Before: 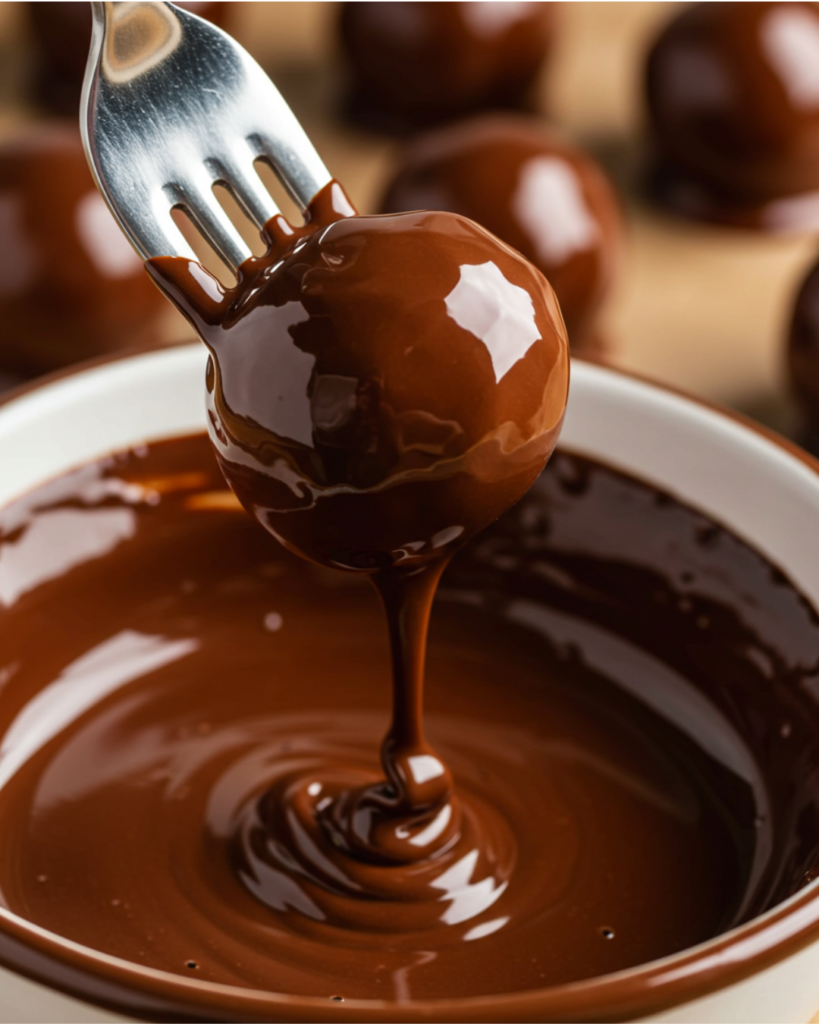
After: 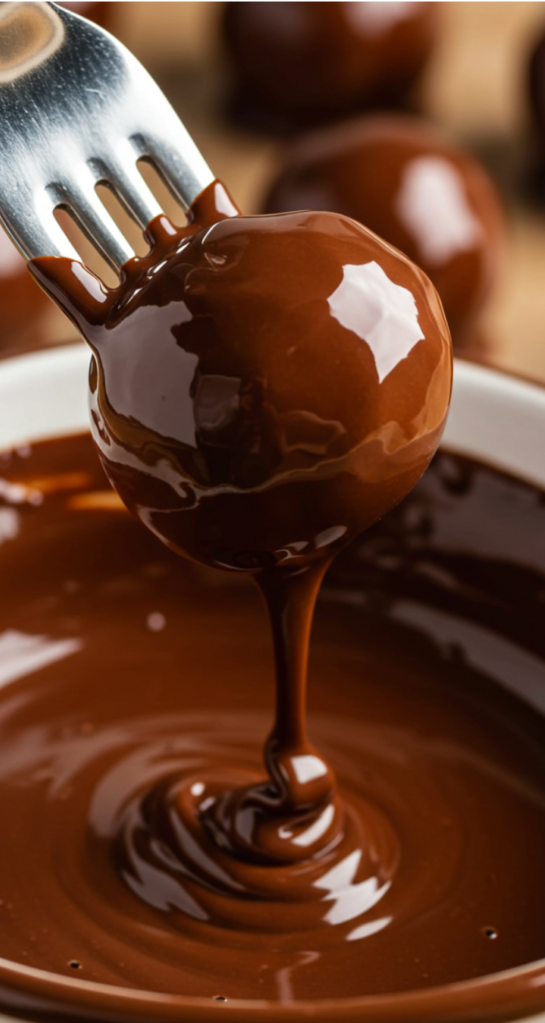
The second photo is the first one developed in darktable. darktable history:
tone equalizer: on, module defaults
crop and rotate: left 14.292%, right 19.041%
